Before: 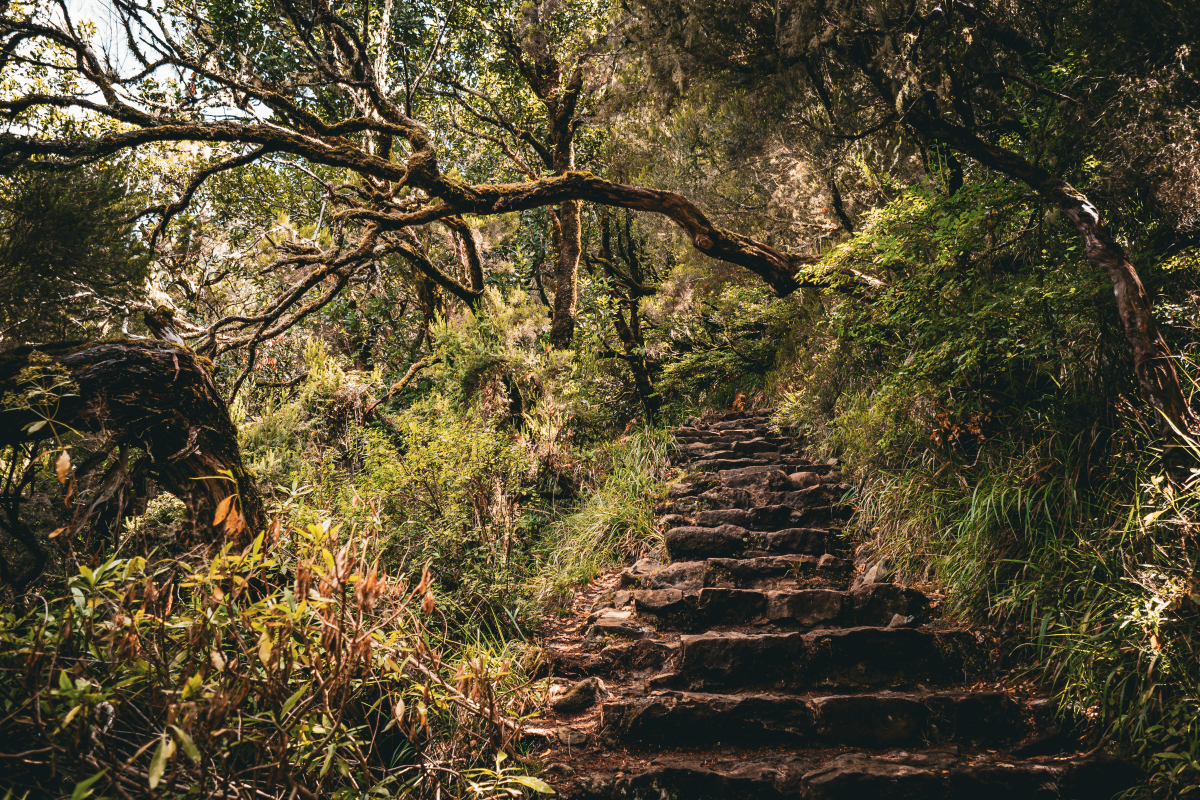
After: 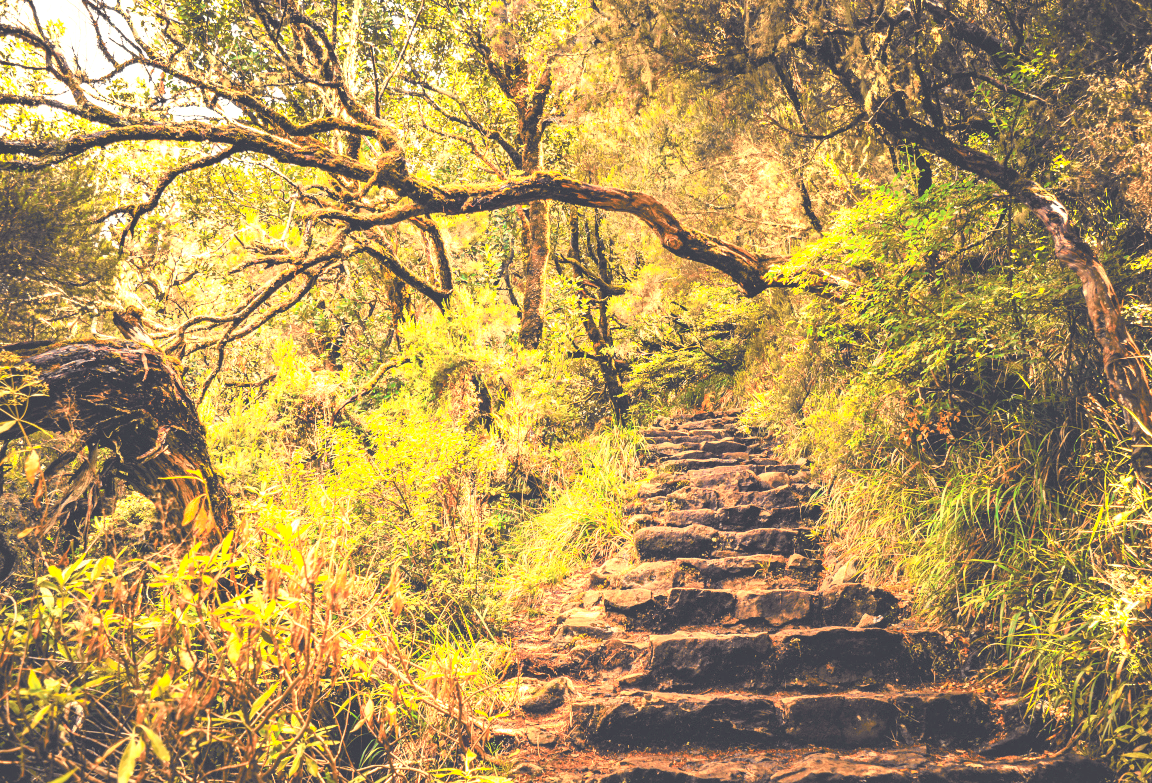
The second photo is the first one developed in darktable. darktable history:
color correction: highlights a* 20.25, highlights b* 28.27, shadows a* 3.41, shadows b* -16.75, saturation 0.751
tone curve: curves: ch0 [(0, 0.015) (0.084, 0.074) (0.162, 0.165) (0.304, 0.382) (0.466, 0.576) (0.654, 0.741) (0.848, 0.906) (0.984, 0.963)]; ch1 [(0, 0) (0.34, 0.235) (0.46, 0.46) (0.515, 0.502) (0.553, 0.567) (0.764, 0.815) (1, 1)]; ch2 [(0, 0) (0.44, 0.458) (0.479, 0.492) (0.524, 0.507) (0.547, 0.579) (0.673, 0.712) (1, 1)], color space Lab, independent channels, preserve colors none
exposure: black level correction 0, exposure 1.939 EV, compensate highlight preservation false
contrast brightness saturation: contrast 0.031, brightness 0.058, saturation 0.134
local contrast: mode bilateral grid, contrast 21, coarseness 50, detail 119%, midtone range 0.2
crop and rotate: left 2.639%, right 1.301%, bottom 2.057%
